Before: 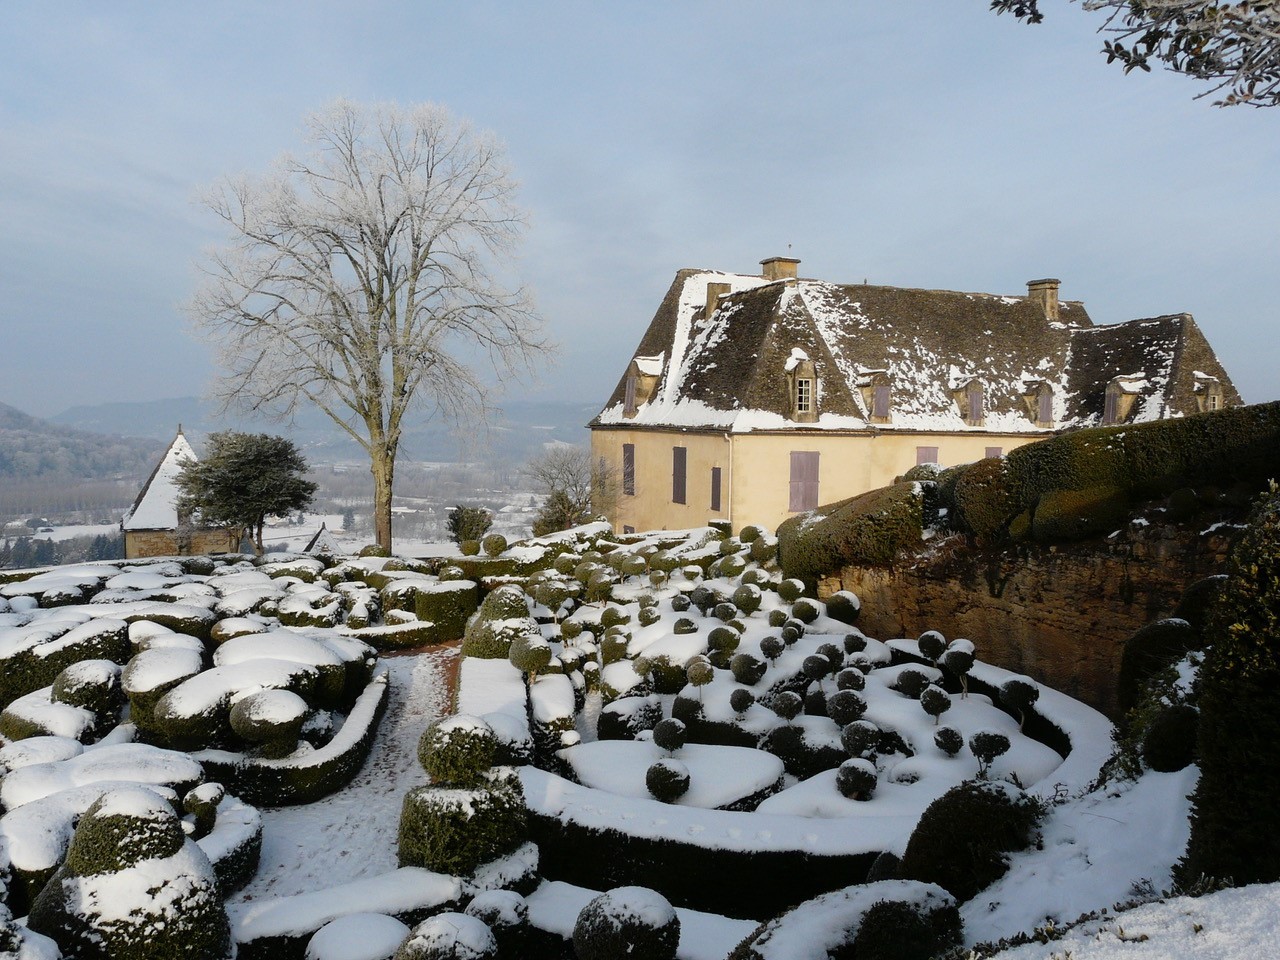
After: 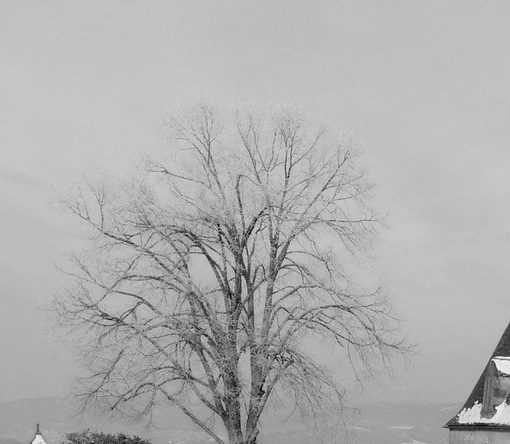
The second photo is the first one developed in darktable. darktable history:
crop and rotate: left 11.12%, top 0.046%, right 48.99%, bottom 53.638%
color calibration: output gray [0.18, 0.41, 0.41, 0], illuminant as shot in camera, x 0.358, y 0.373, temperature 4628.91 K
